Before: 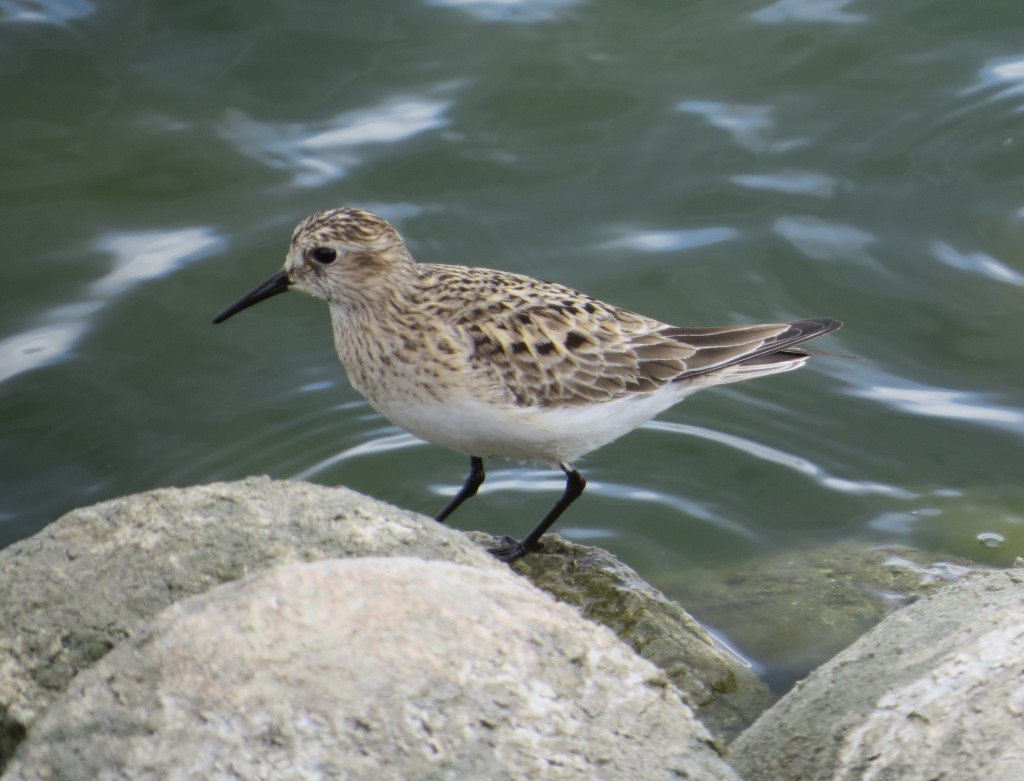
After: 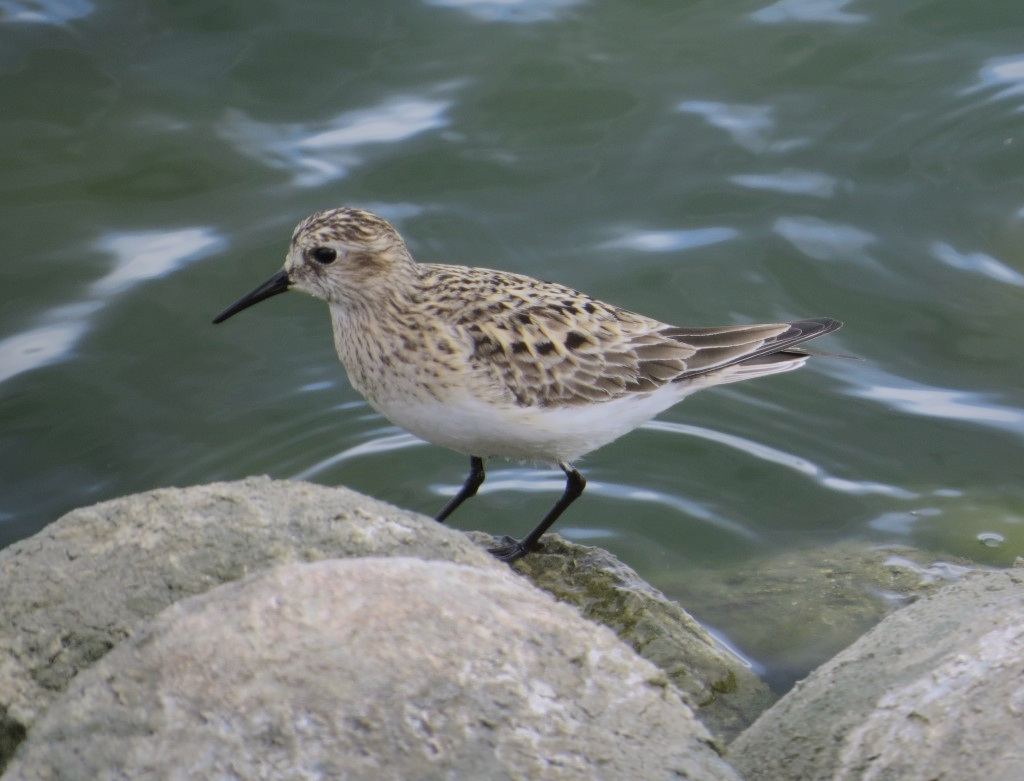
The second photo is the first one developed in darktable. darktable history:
shadows and highlights: shadows 25, highlights -70
white balance: red 1.009, blue 1.027
color zones: curves: ch1 [(0, 0.469) (0.001, 0.469) (0.12, 0.446) (0.248, 0.469) (0.5, 0.5) (0.748, 0.5) (0.999, 0.469) (1, 0.469)]
